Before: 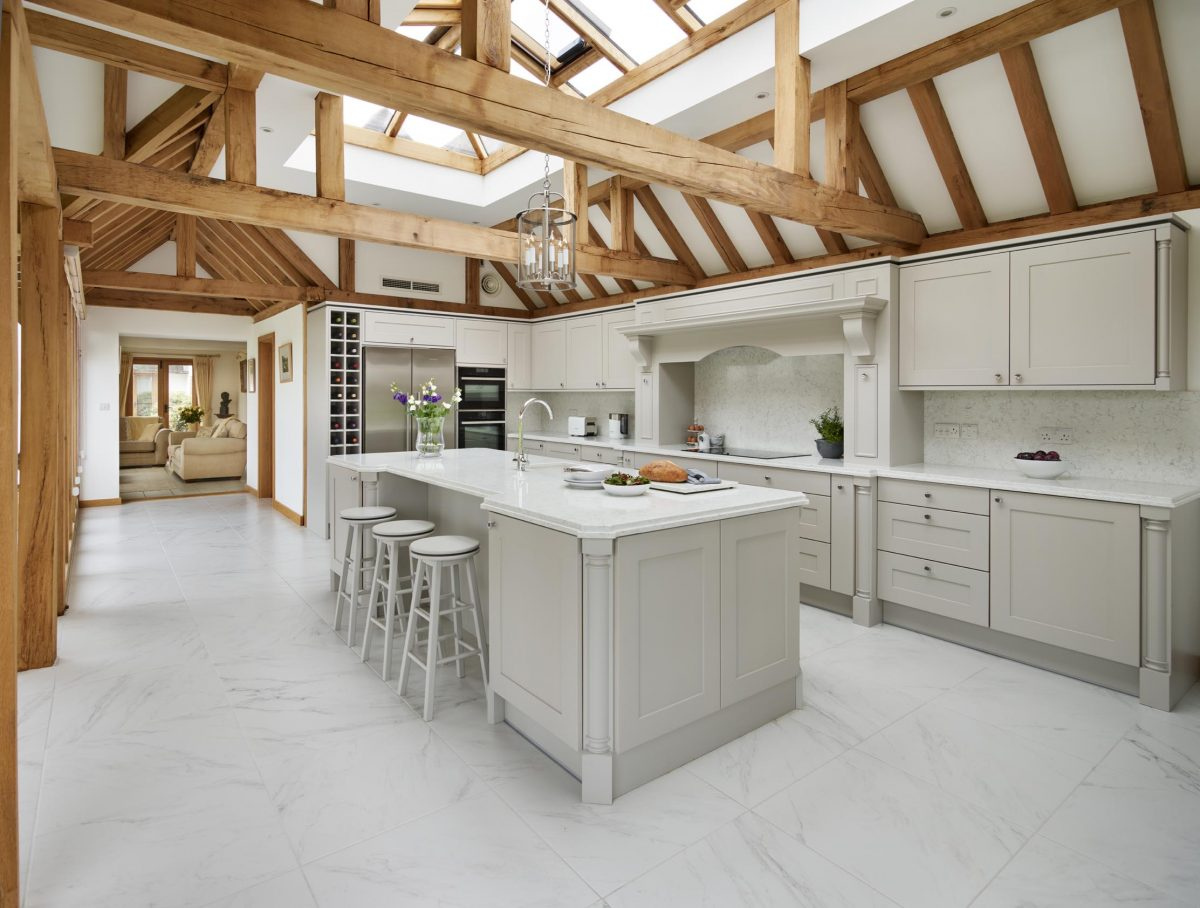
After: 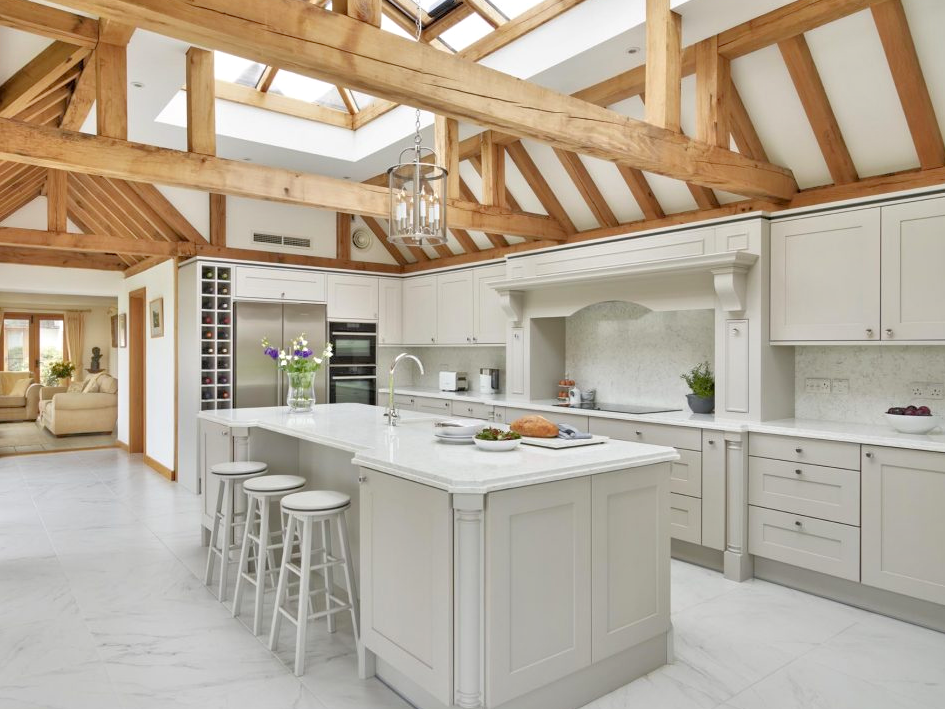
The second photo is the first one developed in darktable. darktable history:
crop and rotate: left 10.77%, top 5.1%, right 10.41%, bottom 16.76%
tone equalizer: -7 EV 0.15 EV, -6 EV 0.6 EV, -5 EV 1.15 EV, -4 EV 1.33 EV, -3 EV 1.15 EV, -2 EV 0.6 EV, -1 EV 0.15 EV, mask exposure compensation -0.5 EV
